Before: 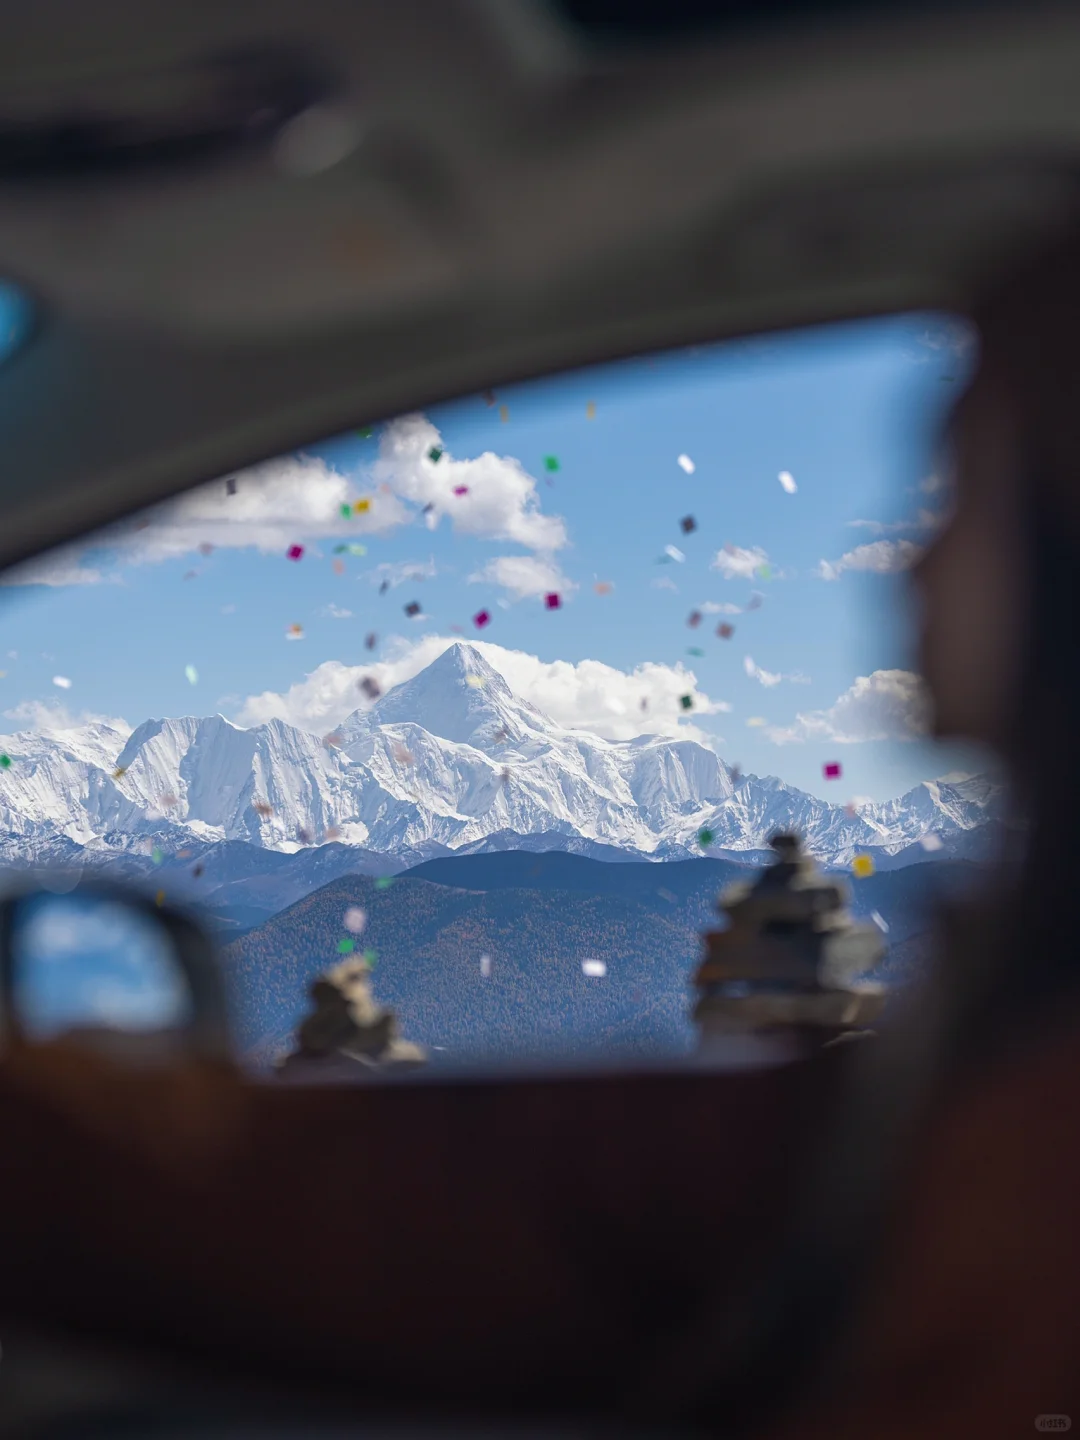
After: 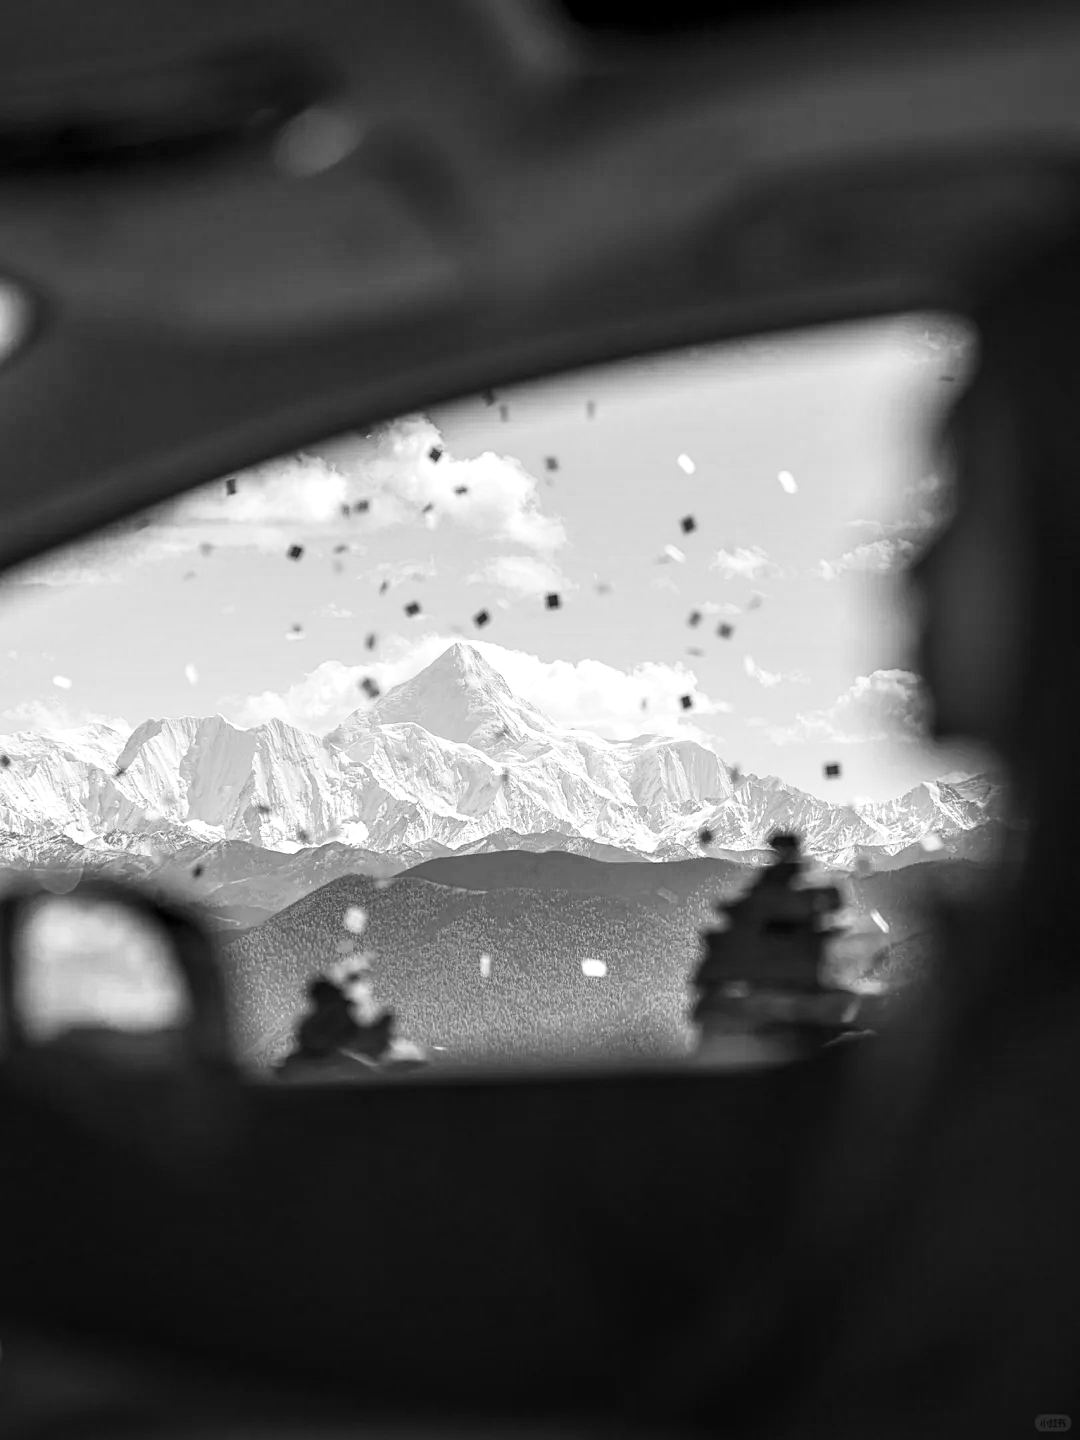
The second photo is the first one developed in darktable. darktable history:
local contrast: detail 139%
color calibration: output gray [0.246, 0.254, 0.501, 0], illuminant Planckian (black body), x 0.353, y 0.351, temperature 4814.36 K
exposure: black level correction 0.001, exposure 0.499 EV, compensate exposure bias true, compensate highlight preservation false
contrast brightness saturation: contrast 0.258, brightness 0.014, saturation 0.888
